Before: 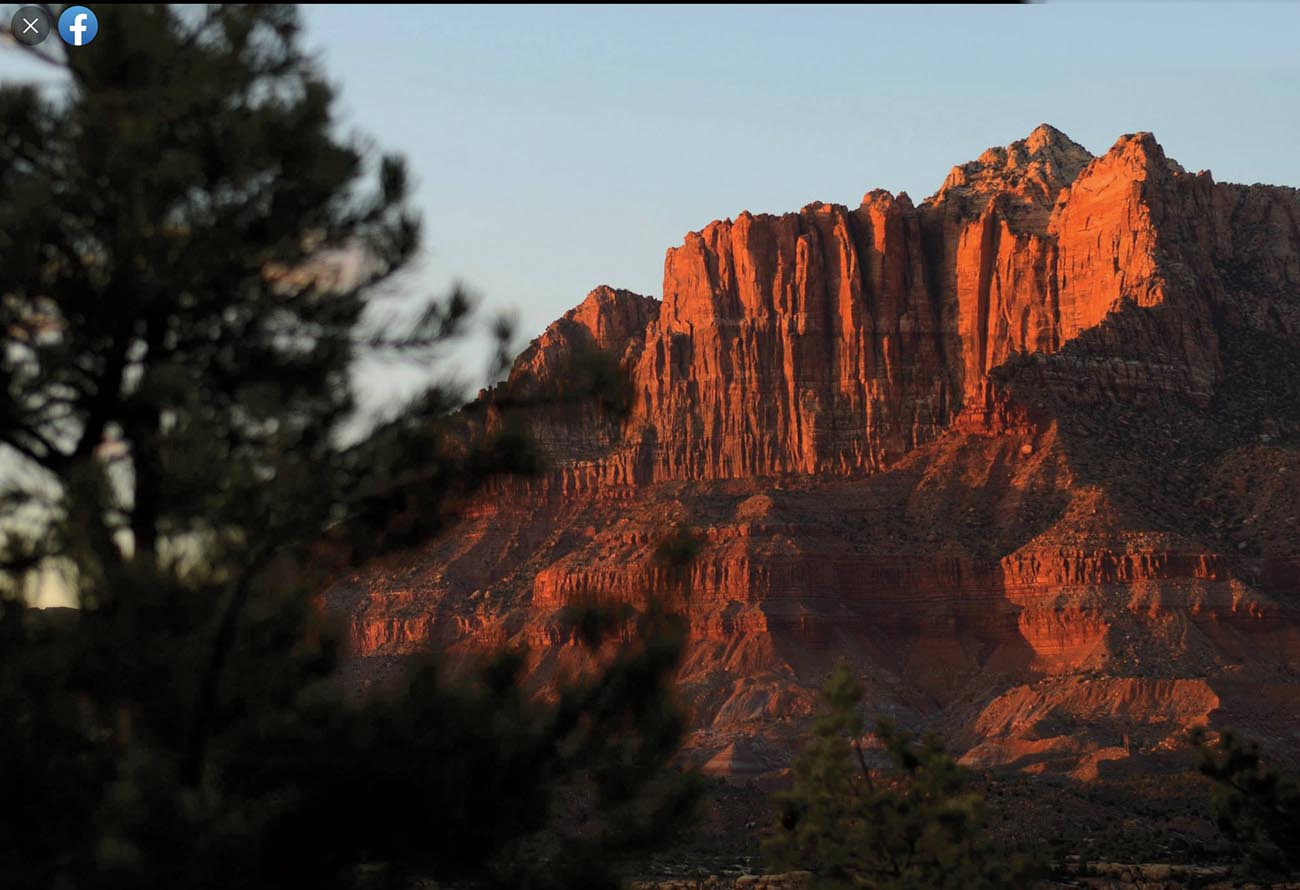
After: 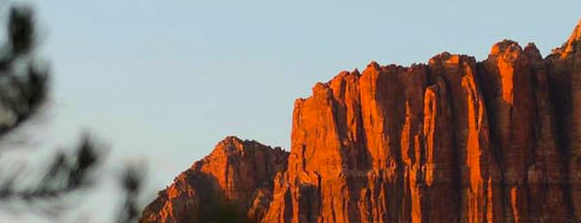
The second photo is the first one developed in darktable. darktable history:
crop: left 28.64%, top 16.832%, right 26.637%, bottom 58.055%
color balance rgb: perceptual saturation grading › global saturation 20%, global vibrance 20%
